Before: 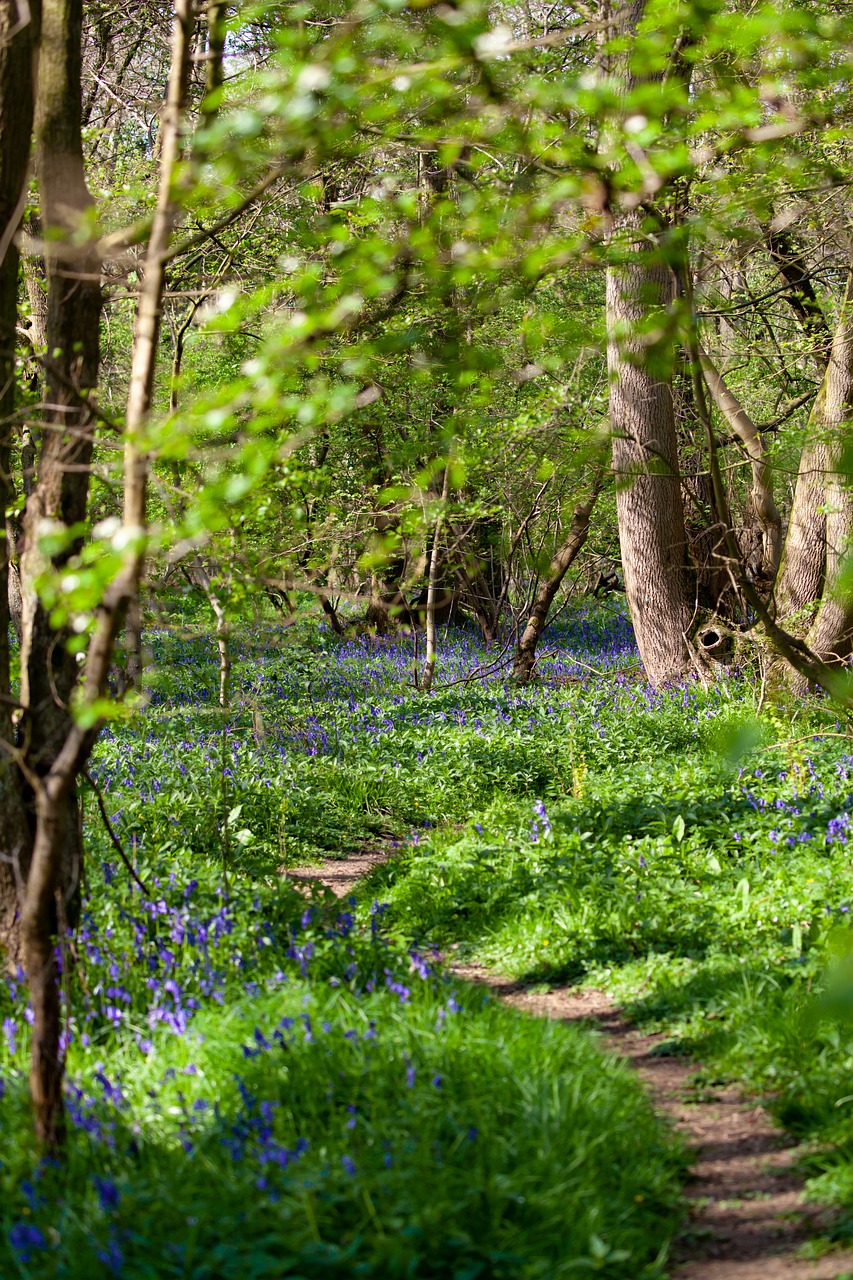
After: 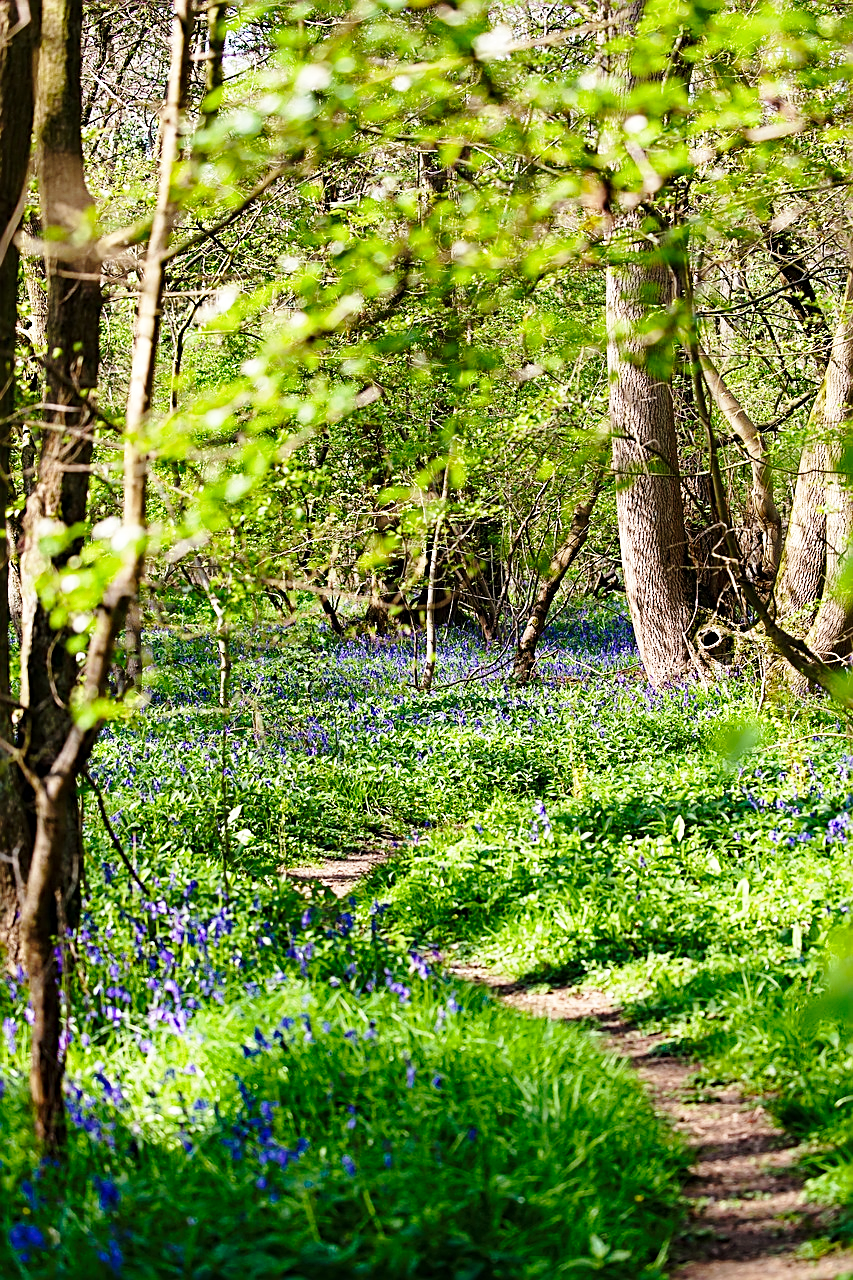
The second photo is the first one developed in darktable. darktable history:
base curve: curves: ch0 [(0, 0) (0.028, 0.03) (0.121, 0.232) (0.46, 0.748) (0.859, 0.968) (1, 1)], preserve colors none
sharpen: radius 2.666, amount 0.674
